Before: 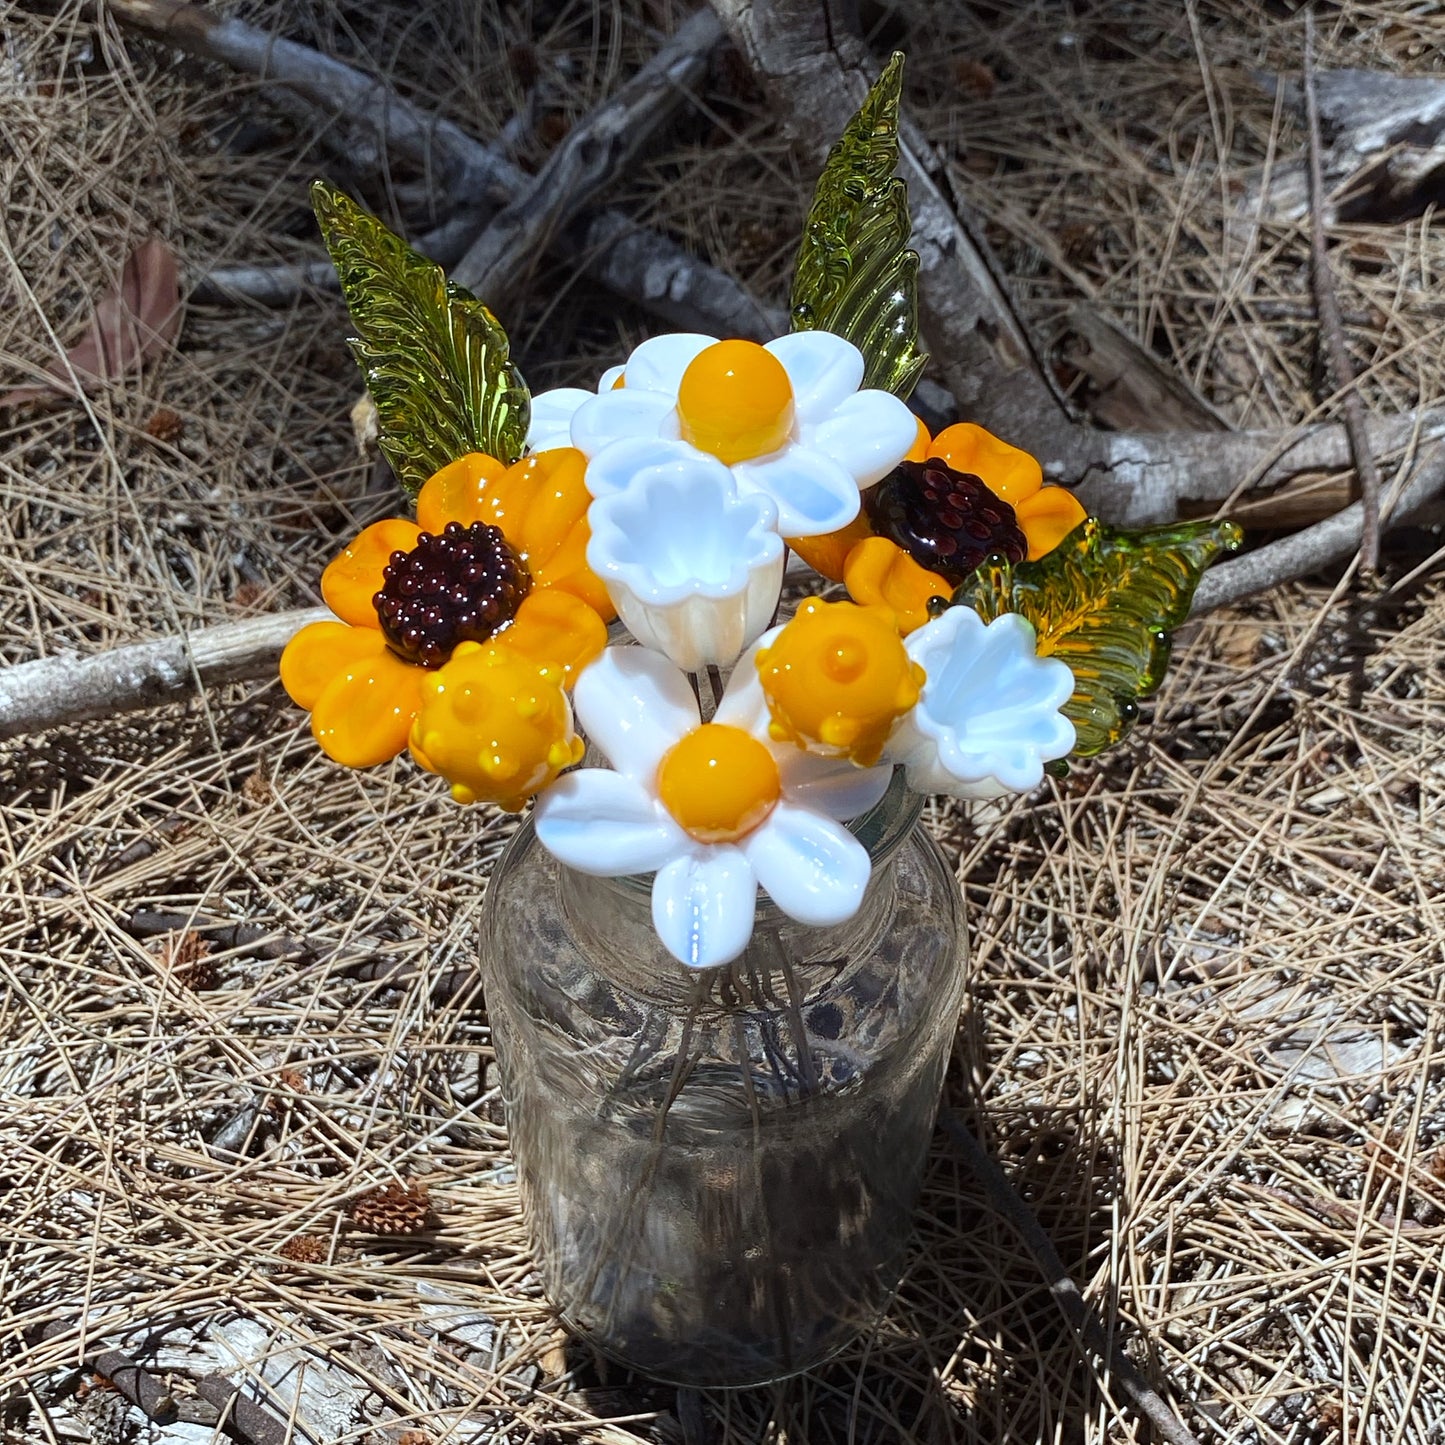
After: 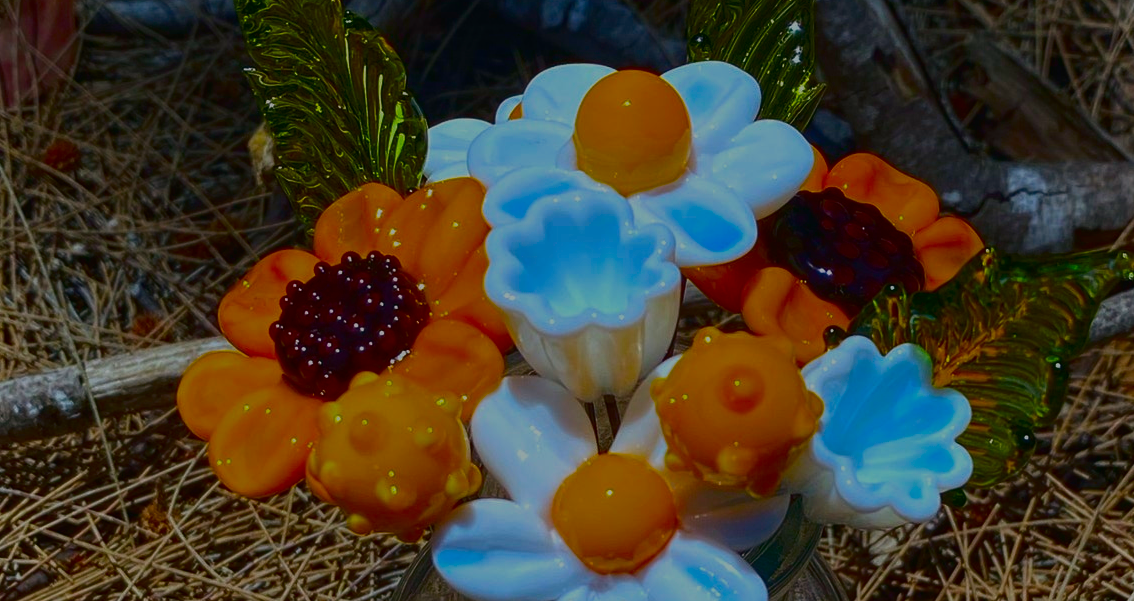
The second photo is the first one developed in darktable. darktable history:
crop: left 7.167%, top 18.719%, right 14.293%, bottom 39.623%
exposure: compensate highlight preservation false
color balance rgb: shadows lift › chroma 2.054%, shadows lift › hue 220.35°, global offset › luminance 0.771%, linear chroma grading › global chroma 14.669%, perceptual saturation grading › global saturation 41.944%, contrast -29.955%
color correction: highlights b* -0.025
contrast brightness saturation: contrast 0.094, brightness -0.571, saturation 0.169
